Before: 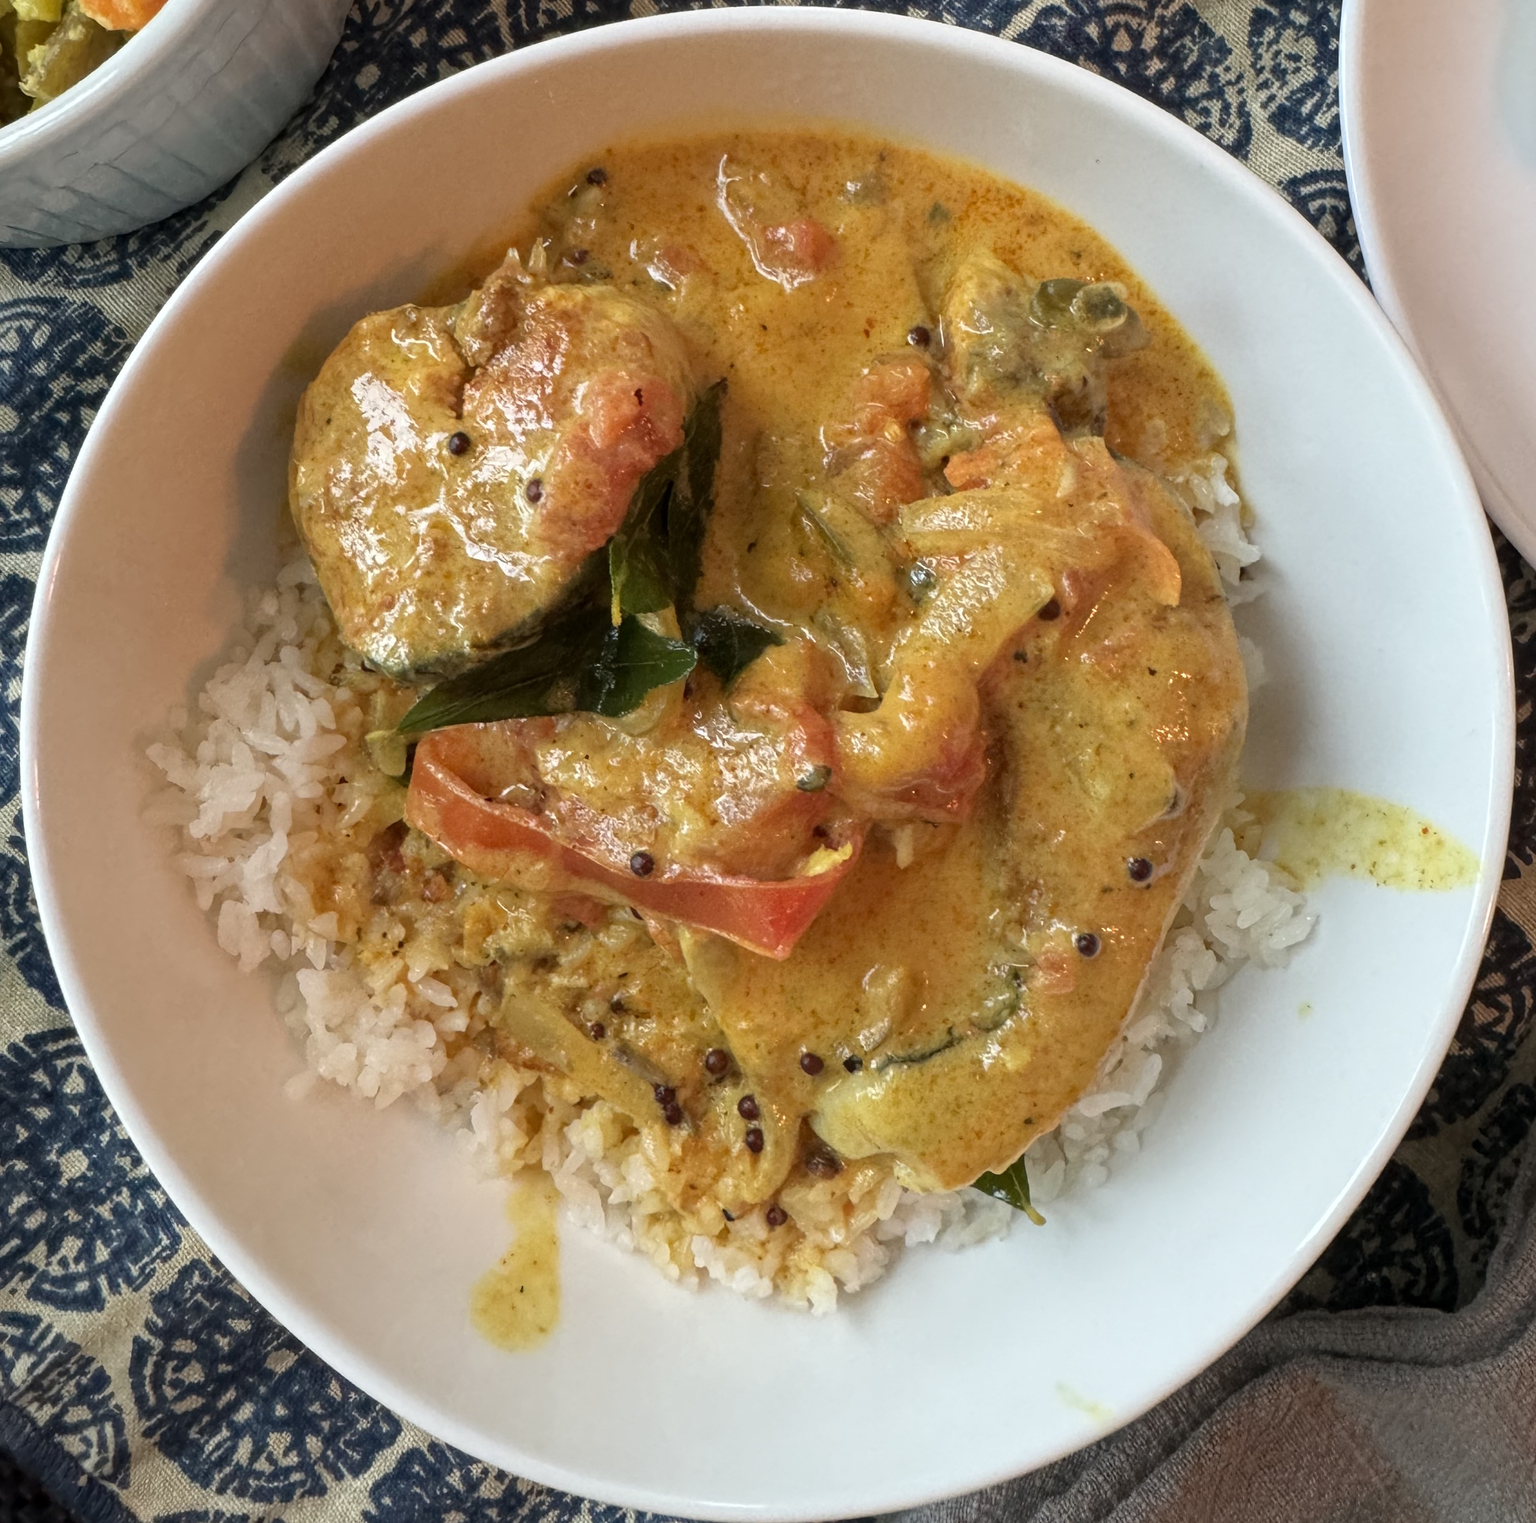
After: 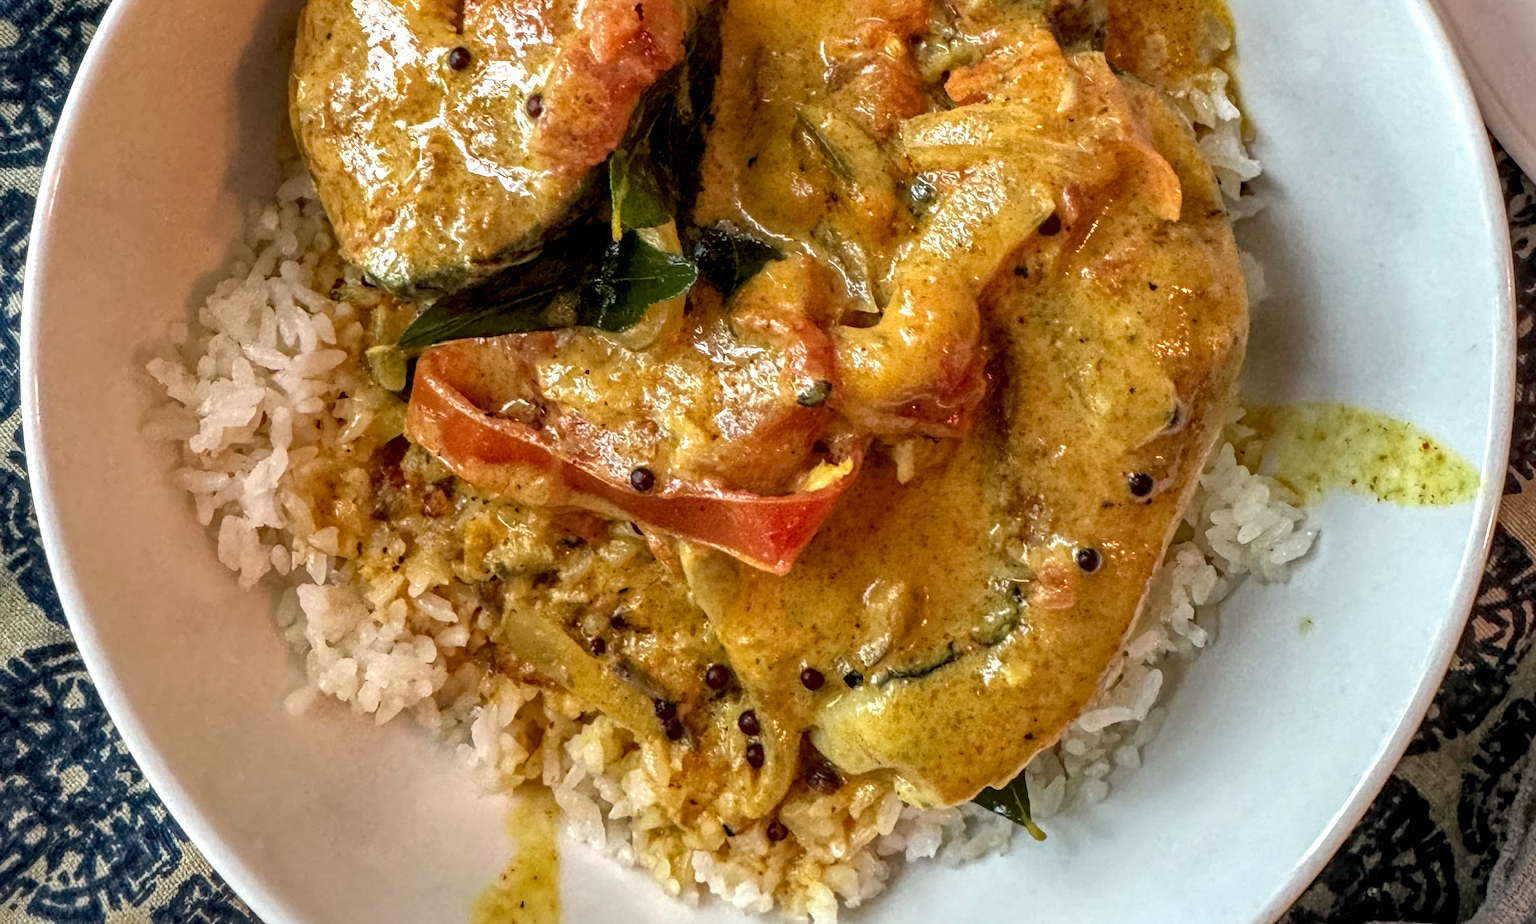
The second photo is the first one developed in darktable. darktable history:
shadows and highlights: on, module defaults
crop and rotate: top 25.357%, bottom 13.942%
local contrast: highlights 79%, shadows 56%, detail 175%, midtone range 0.428
haze removal: compatibility mode true, adaptive false
